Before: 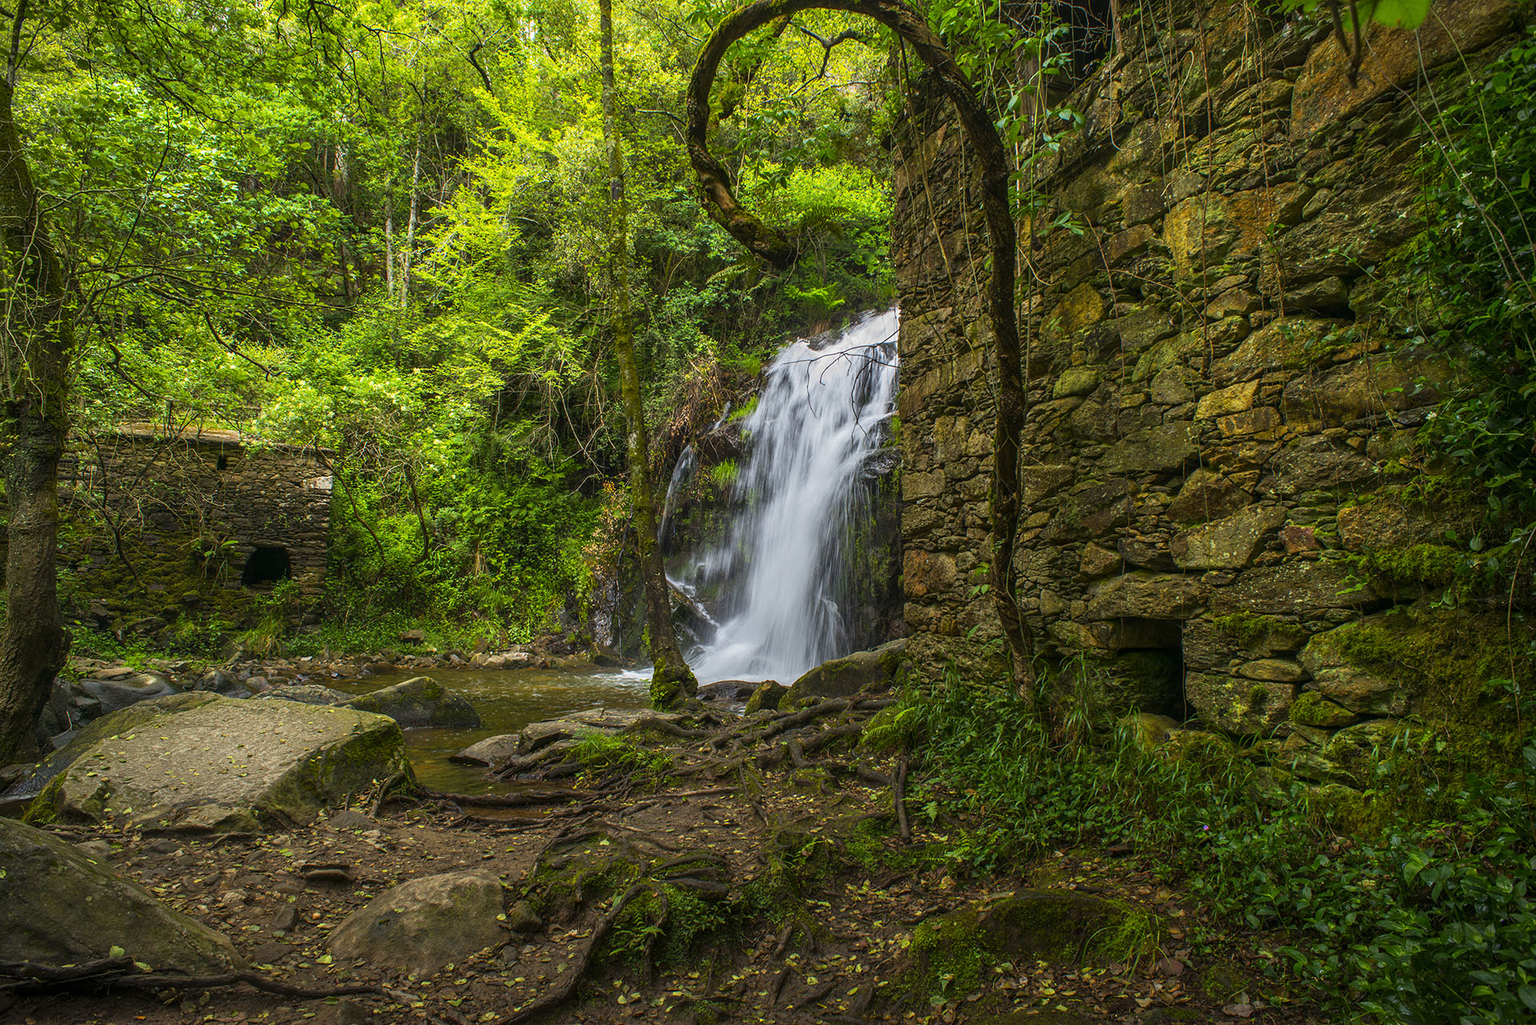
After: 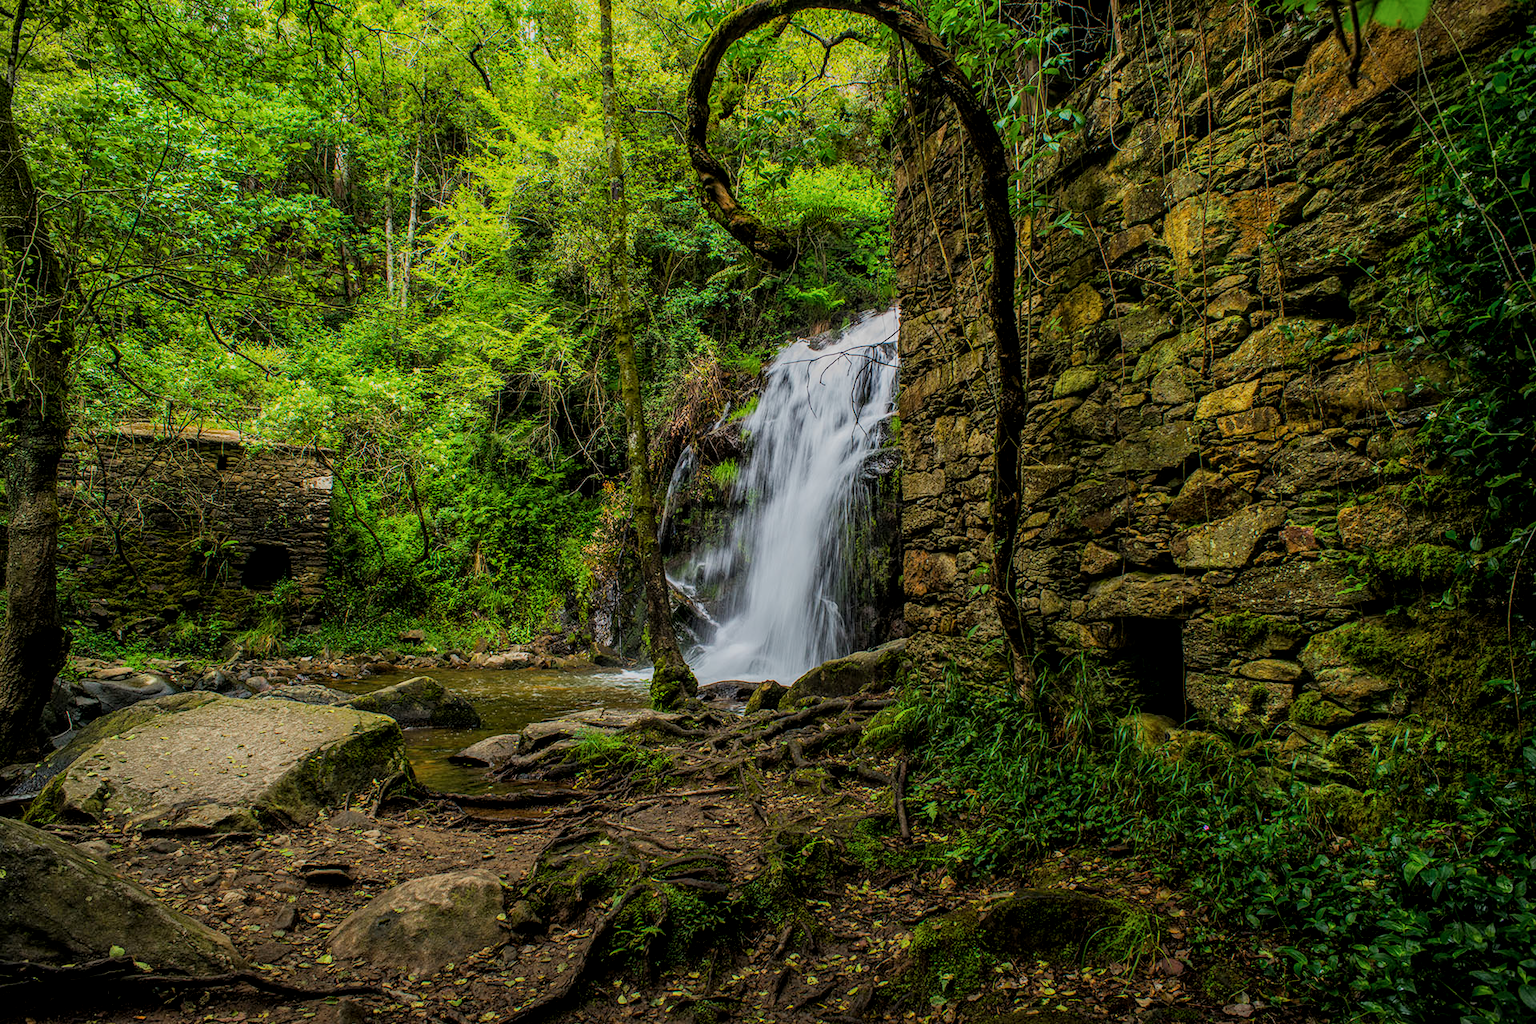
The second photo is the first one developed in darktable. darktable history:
local contrast: on, module defaults
filmic rgb: black relative exposure -6.68 EV, white relative exposure 4.56 EV, hardness 3.25
